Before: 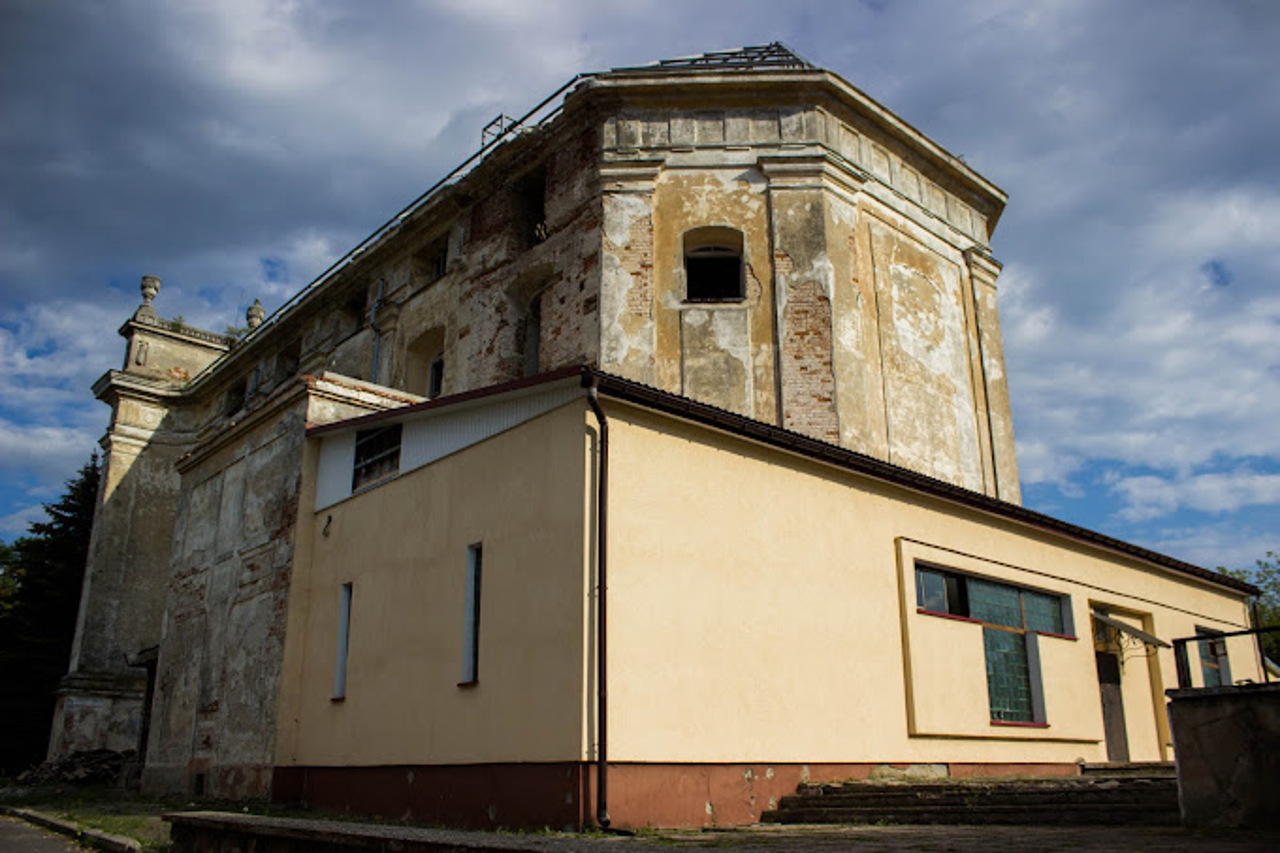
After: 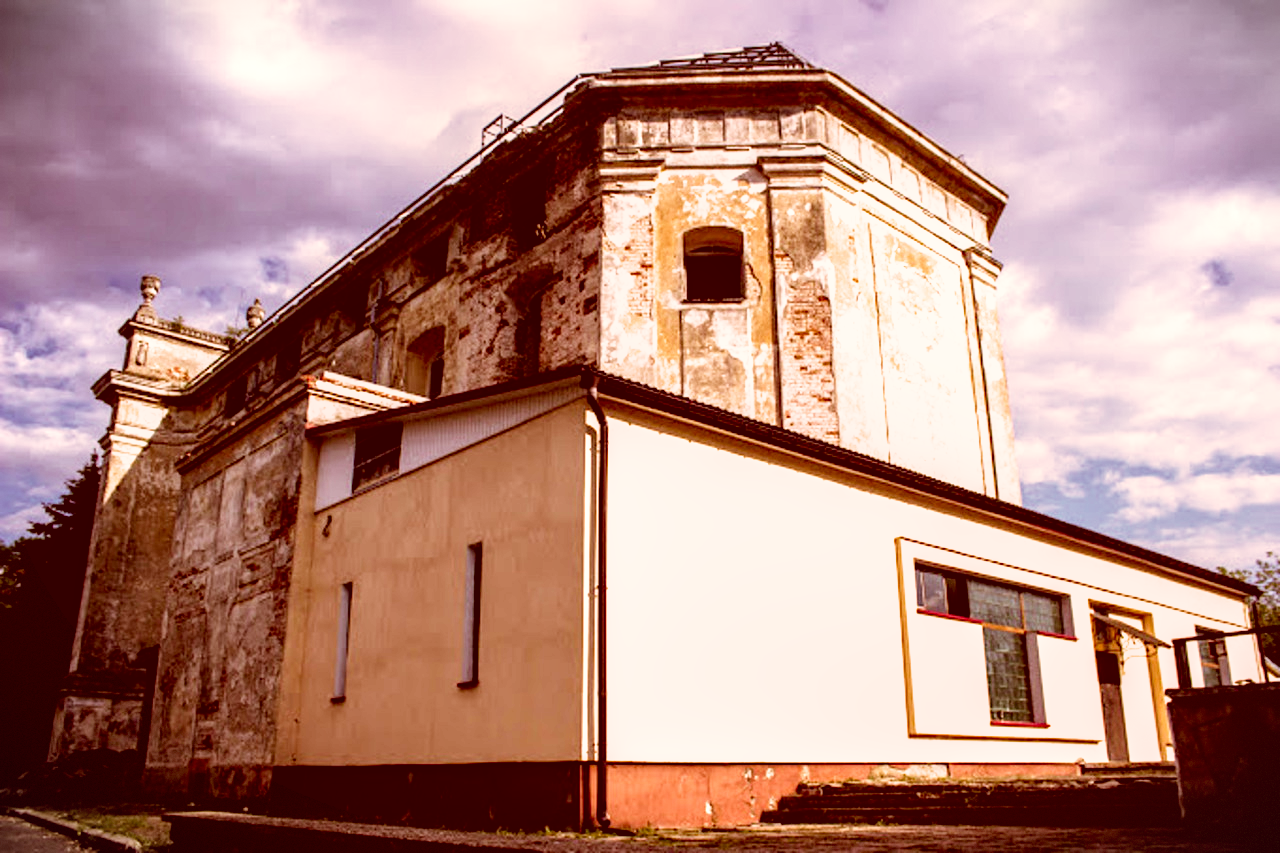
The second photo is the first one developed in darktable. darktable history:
white balance: red 1.05, blue 1.072
filmic rgb: middle gray luminance 8.8%, black relative exposure -6.3 EV, white relative exposure 2.7 EV, threshold 6 EV, target black luminance 0%, hardness 4.74, latitude 73.47%, contrast 1.332, shadows ↔ highlights balance 10.13%, add noise in highlights 0, preserve chrominance no, color science v3 (2019), use custom middle-gray values true, iterations of high-quality reconstruction 0, contrast in highlights soft, enable highlight reconstruction true
color correction: highlights a* 9.03, highlights b* 8.71, shadows a* 40, shadows b* 40, saturation 0.8
local contrast: on, module defaults
vignetting: fall-off start 100%, brightness -0.406, saturation -0.3, width/height ratio 1.324, dithering 8-bit output, unbound false
